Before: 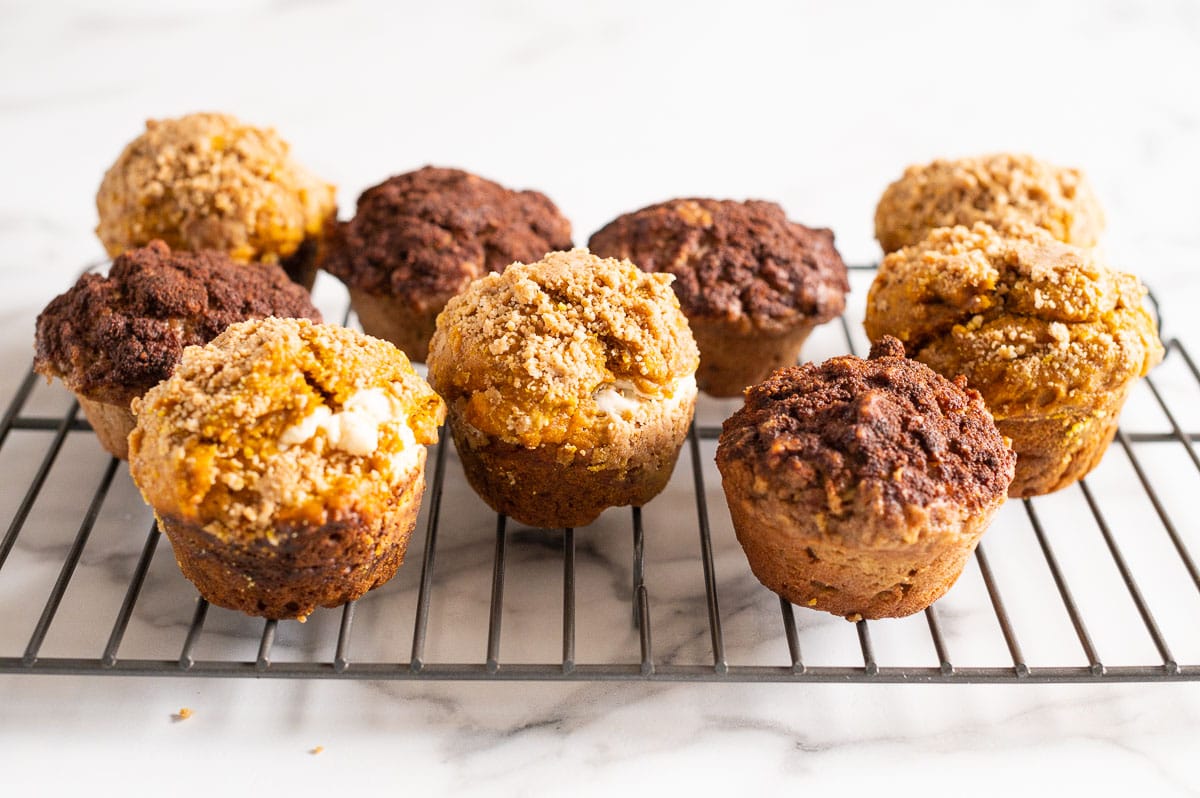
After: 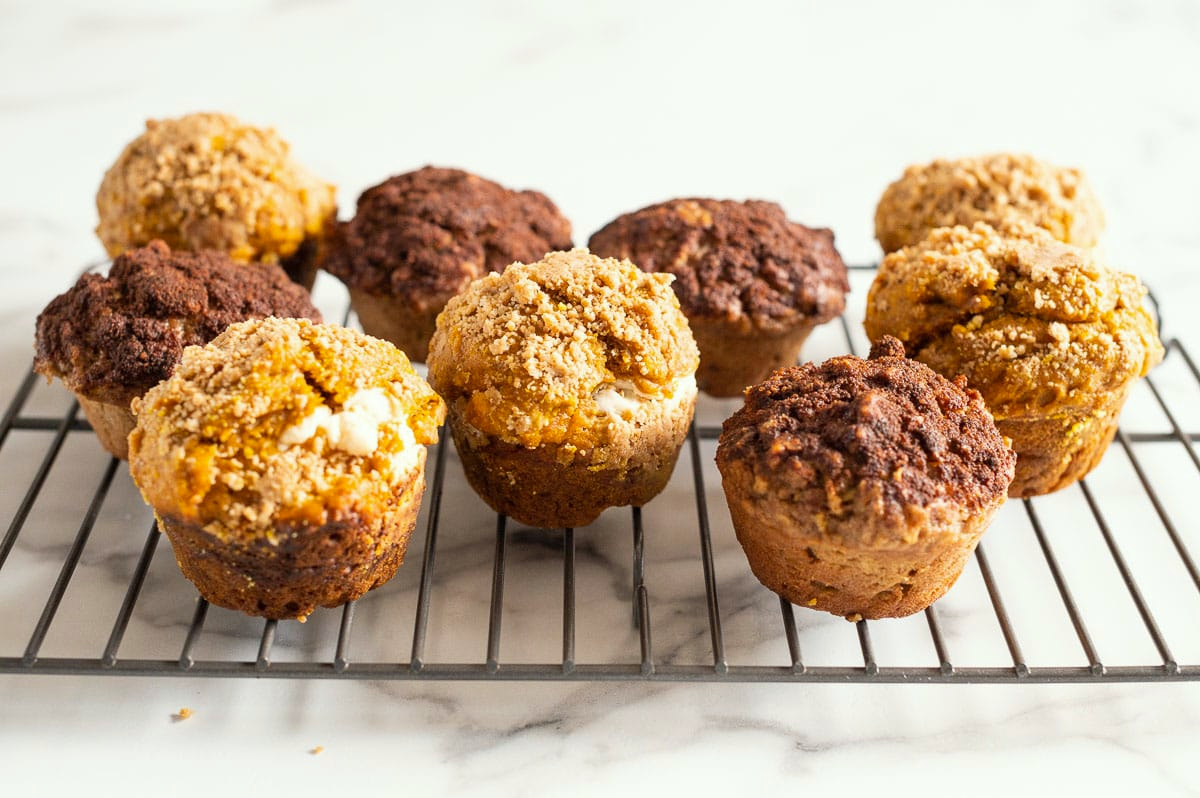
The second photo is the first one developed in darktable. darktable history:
sharpen: radius 2.883, amount 0.868, threshold 47.523
color correction: highlights a* -2.68, highlights b* 2.57
